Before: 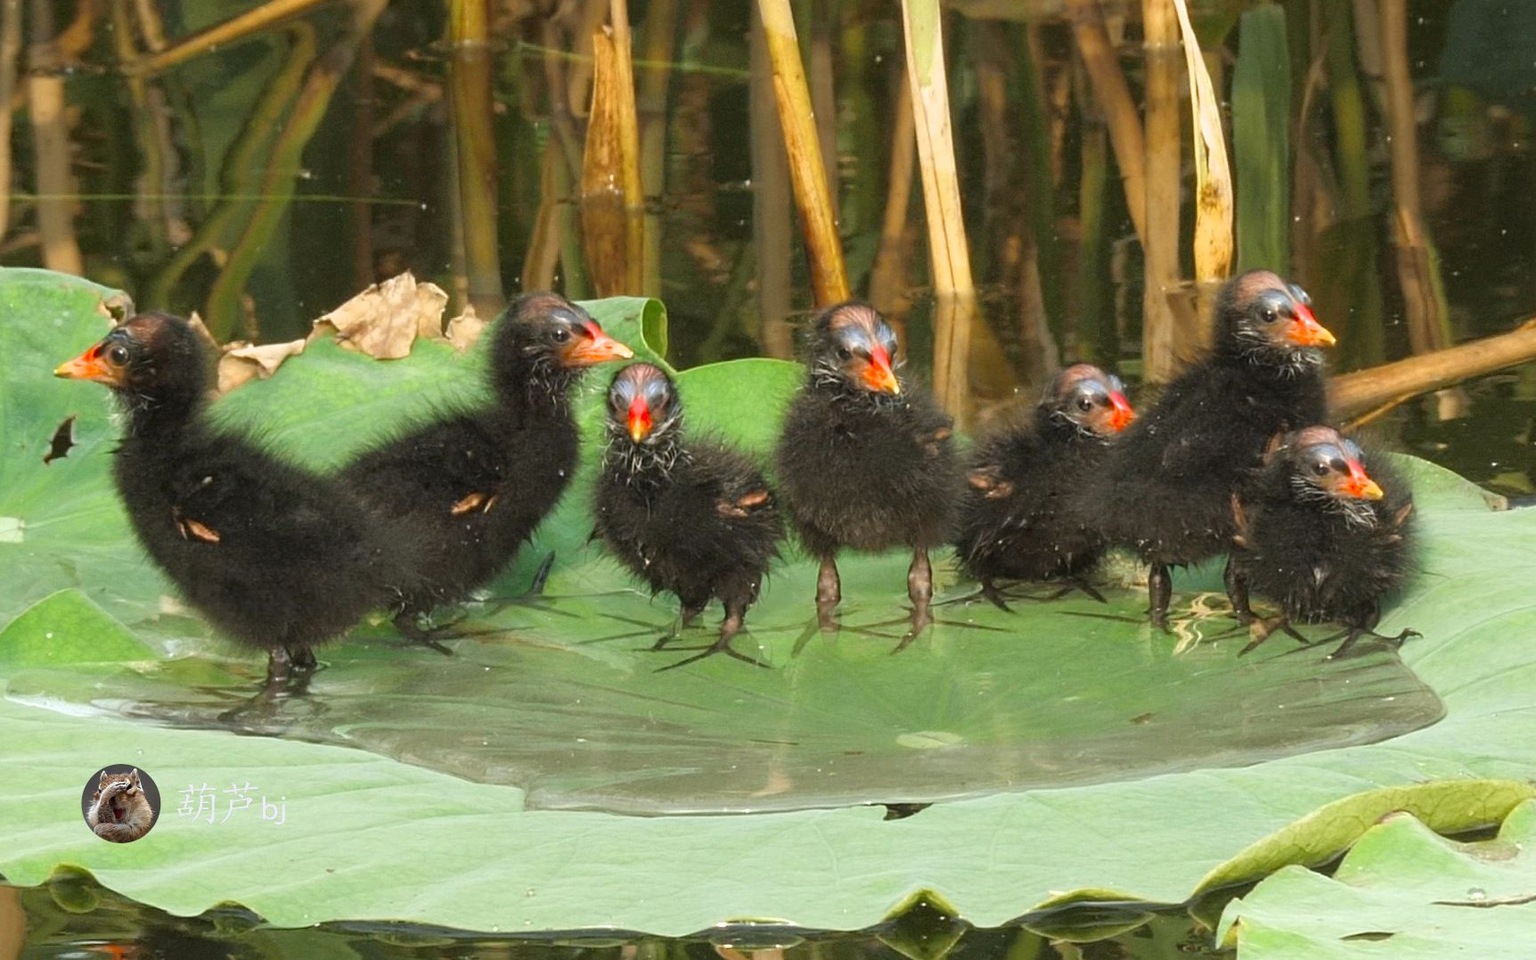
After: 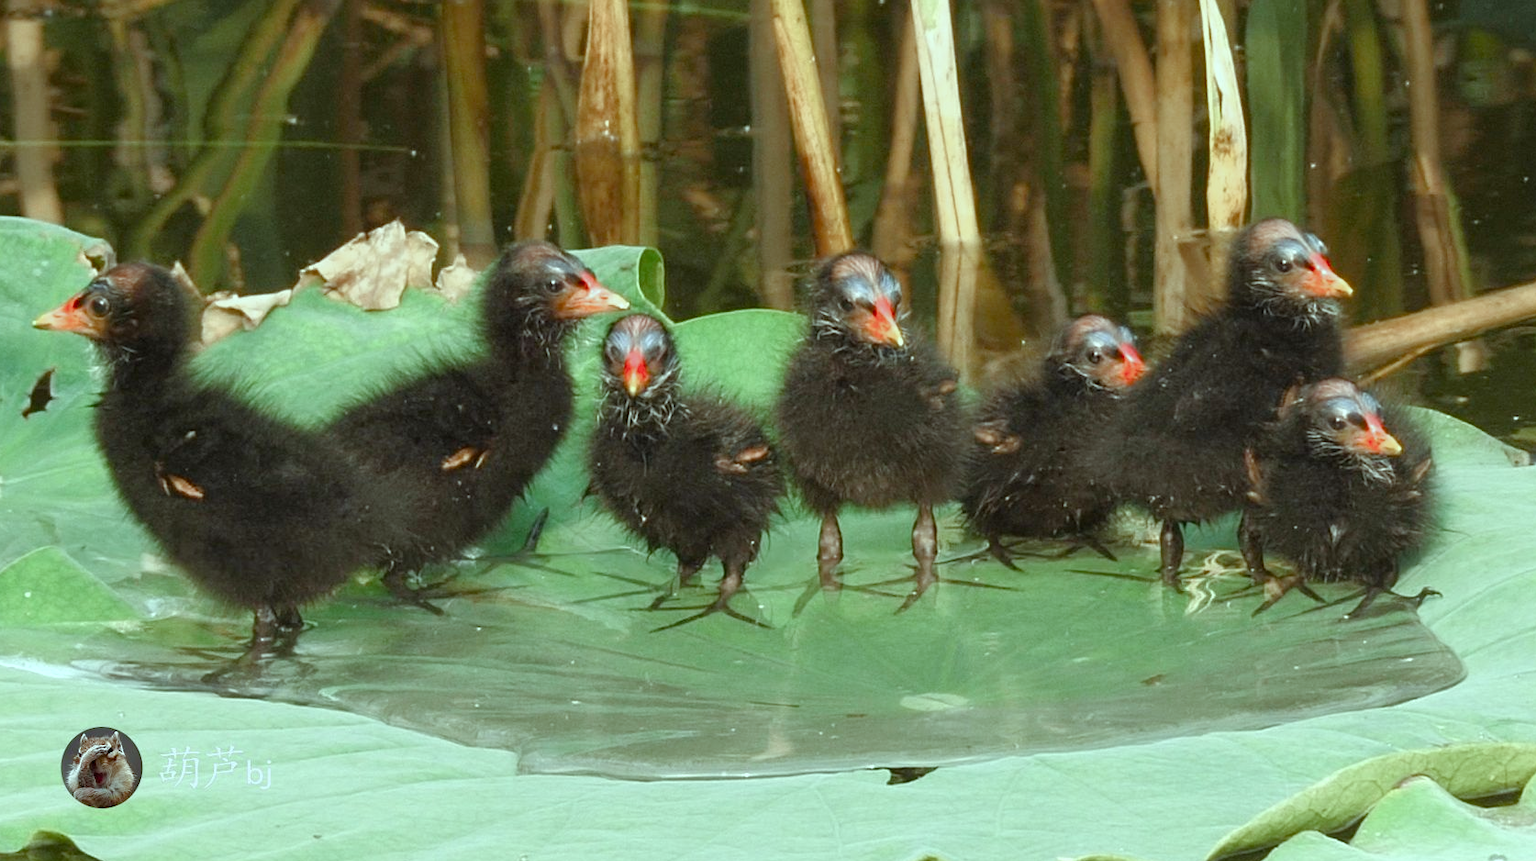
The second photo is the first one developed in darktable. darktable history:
color balance rgb: highlights gain › chroma 4.058%, highlights gain › hue 201.16°, linear chroma grading › global chroma -15.21%, perceptual saturation grading › global saturation 20%, perceptual saturation grading › highlights -50.604%, perceptual saturation grading › shadows 30.959%
crop: left 1.483%, top 6.112%, right 1.386%, bottom 6.652%
